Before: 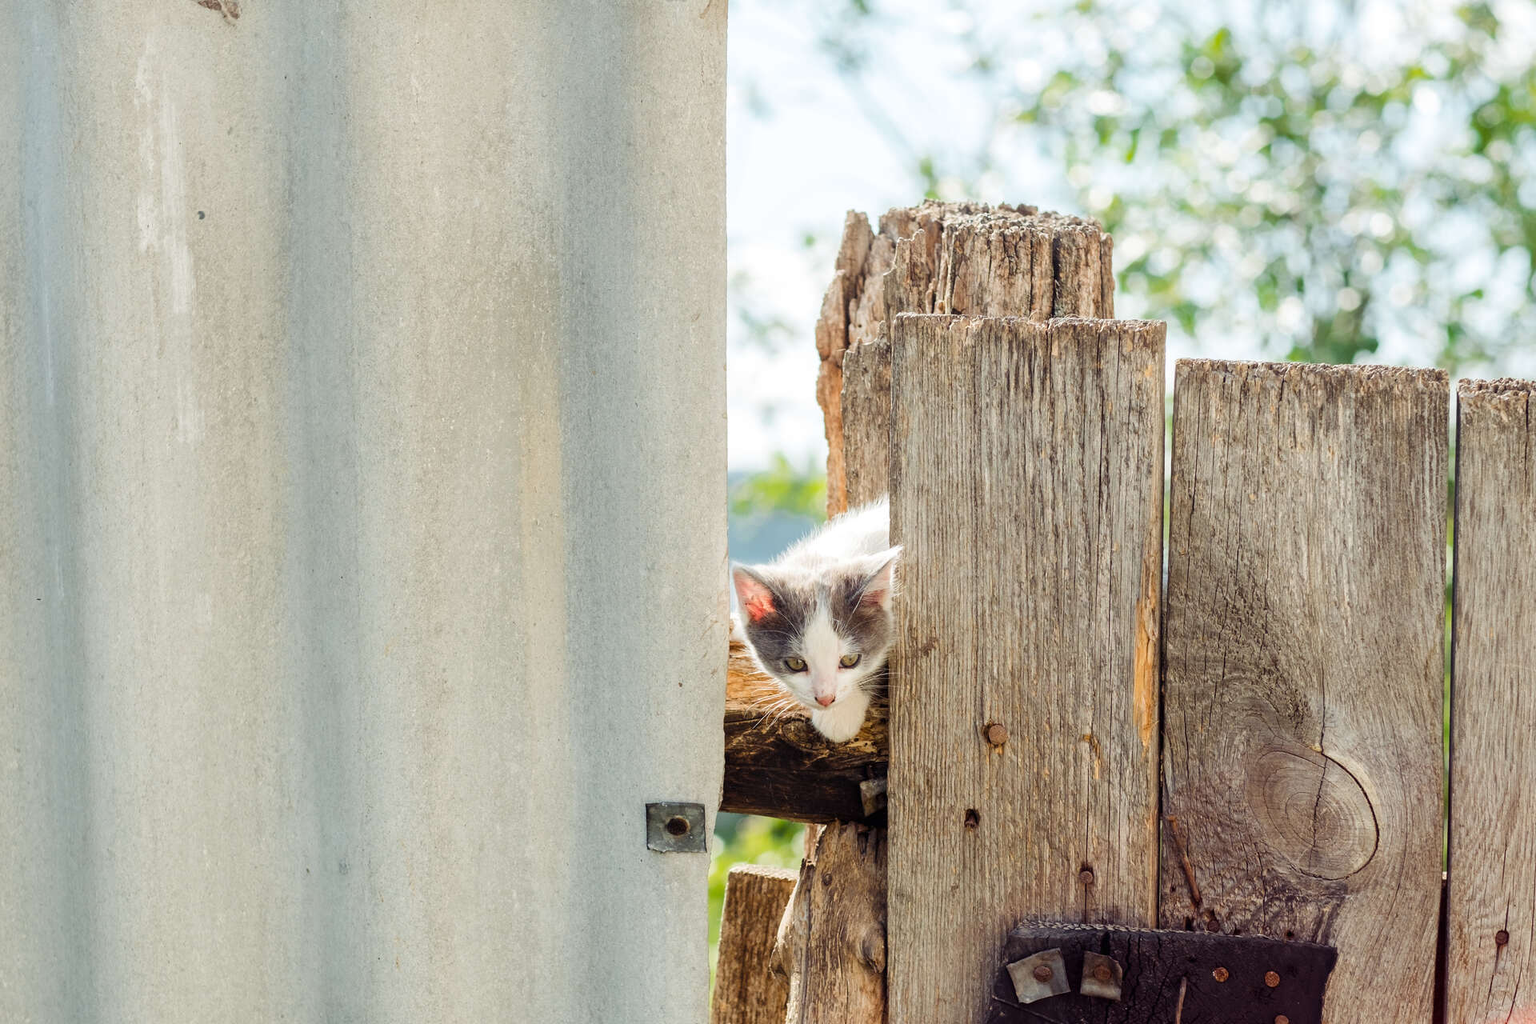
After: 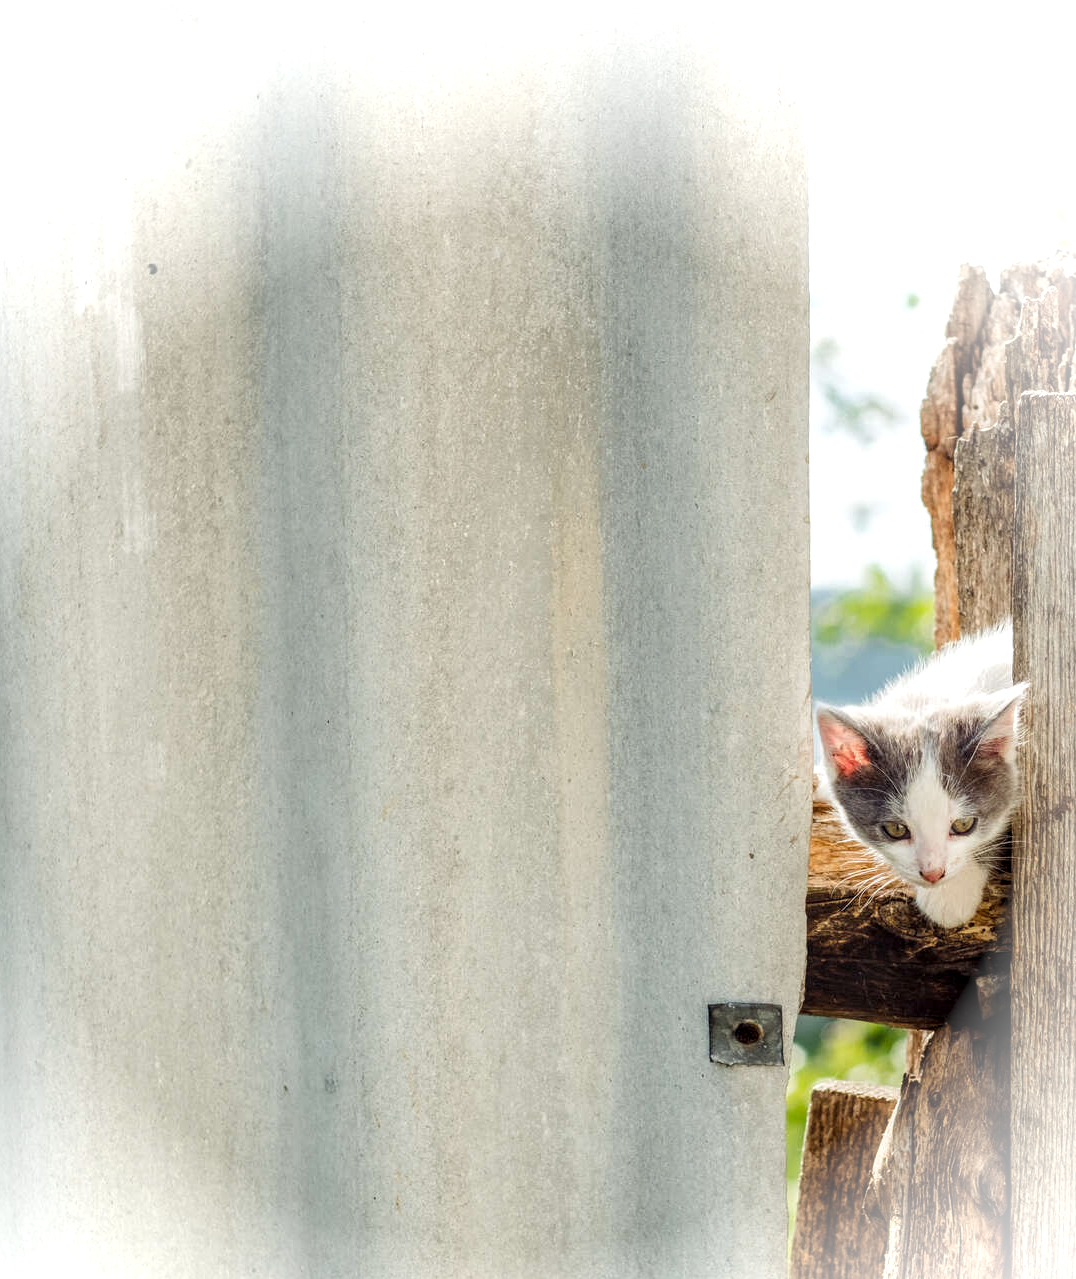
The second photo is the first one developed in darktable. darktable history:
color calibration: illuminant same as pipeline (D50), adaptation XYZ, x 0.346, y 0.359, temperature 5015.25 K
local contrast: detail 130%
vignetting: fall-off start 79.77%, brightness 0.987, saturation -0.491, center (-0.036, 0.151)
crop: left 5.169%, right 38.783%
